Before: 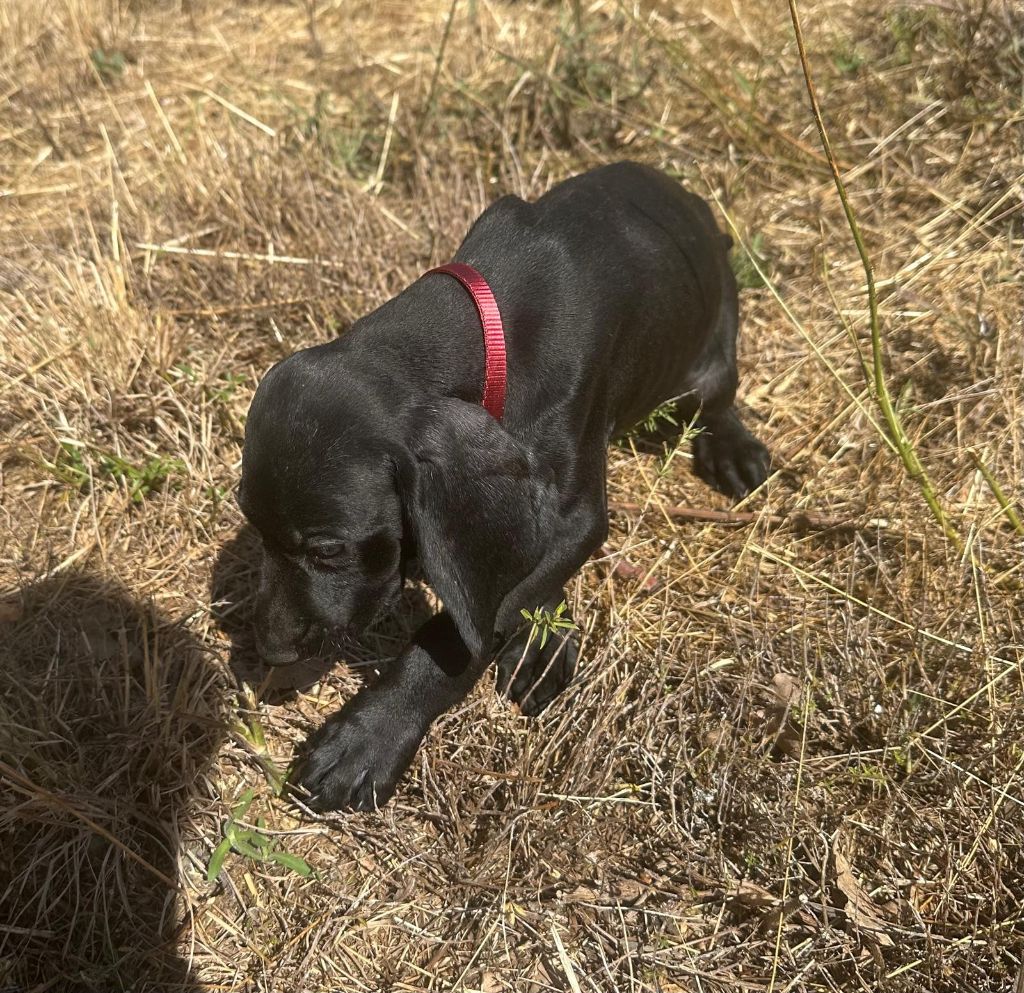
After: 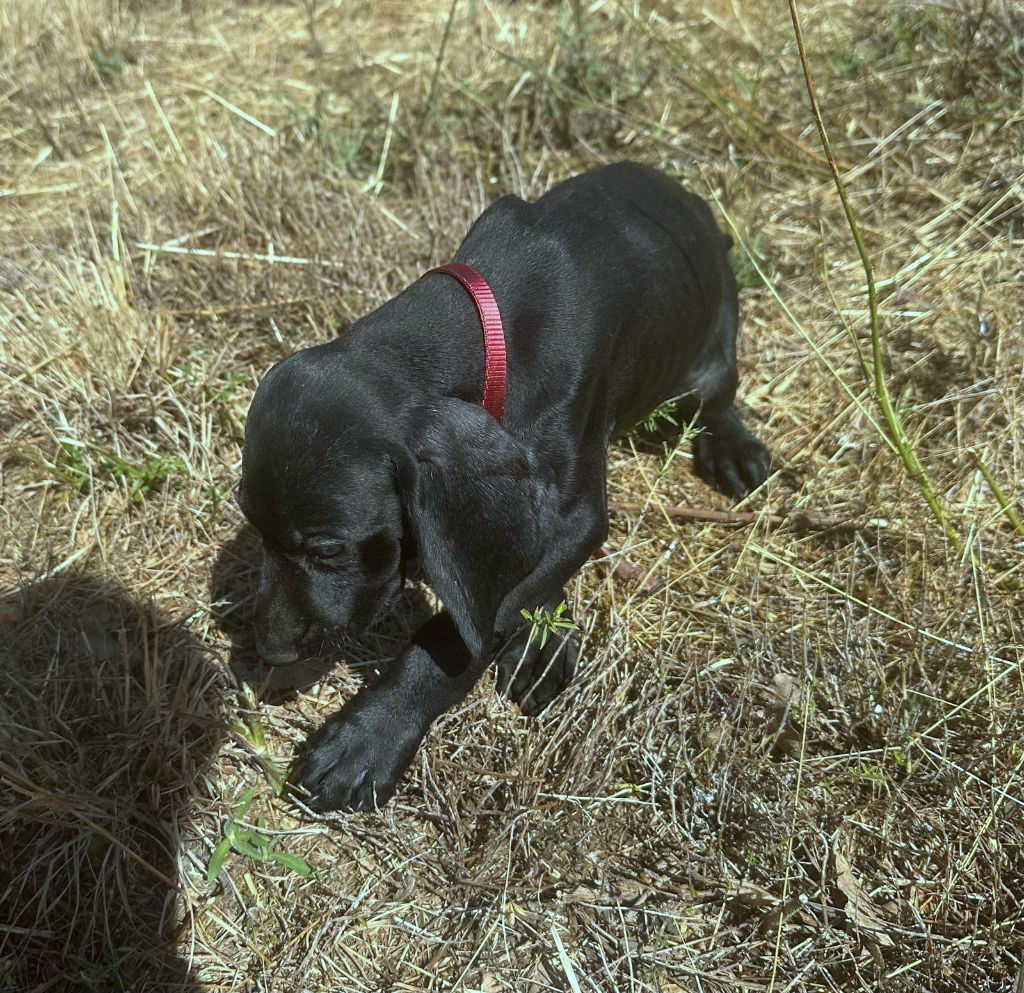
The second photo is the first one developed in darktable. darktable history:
white balance: red 0.926, green 1.003, blue 1.133
color correction: highlights a* -8, highlights b* 3.1
